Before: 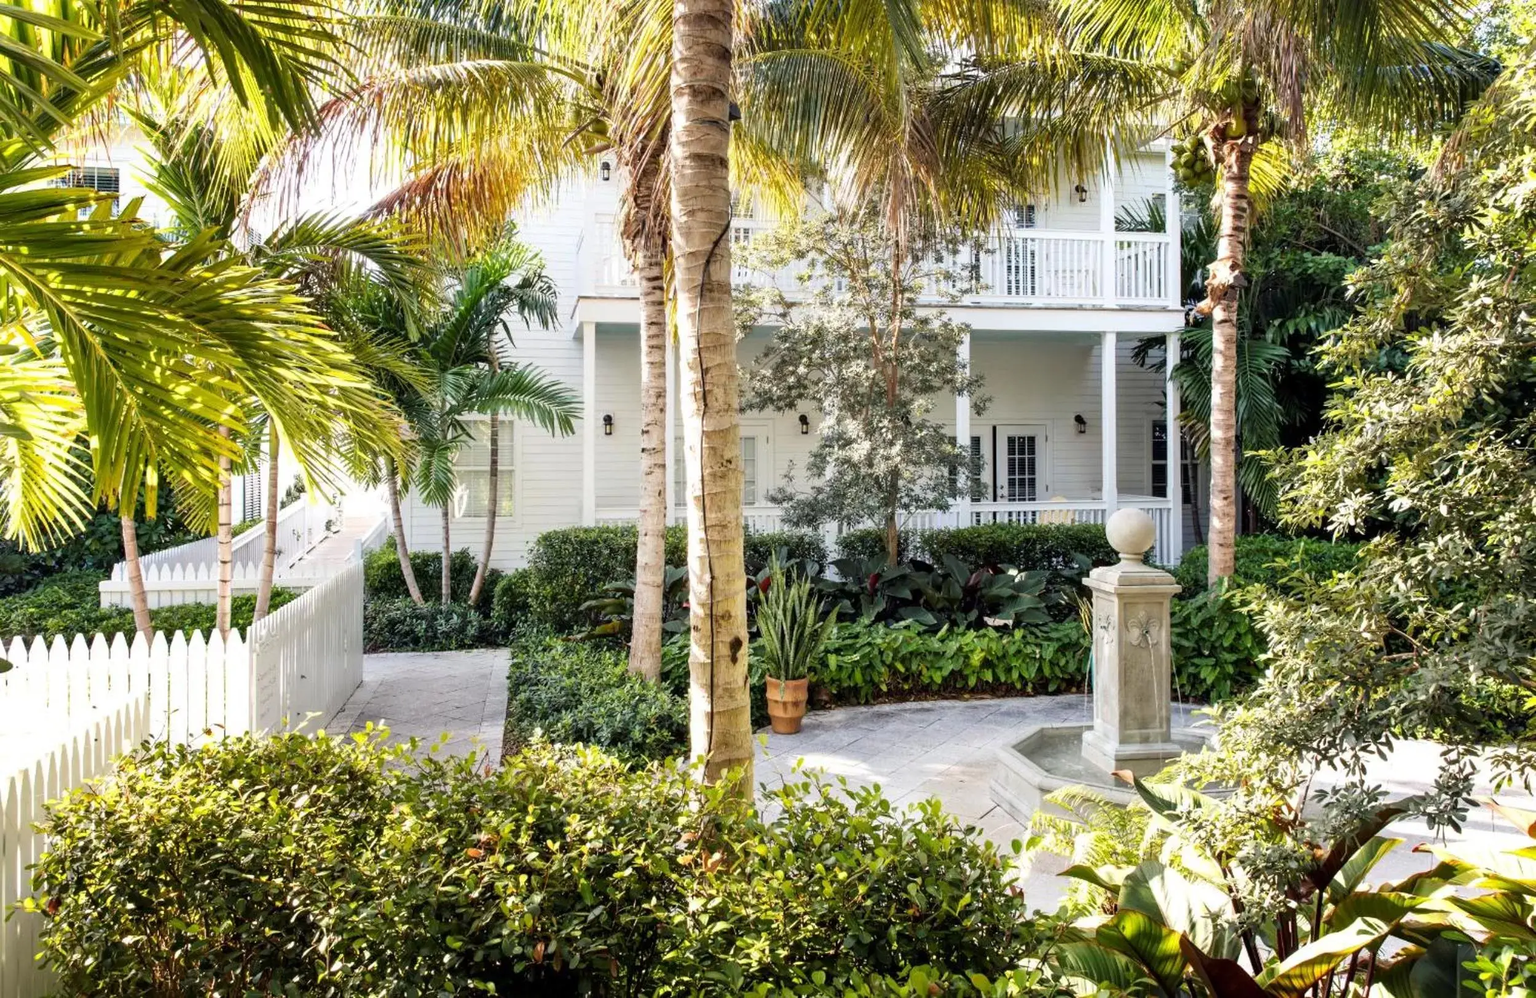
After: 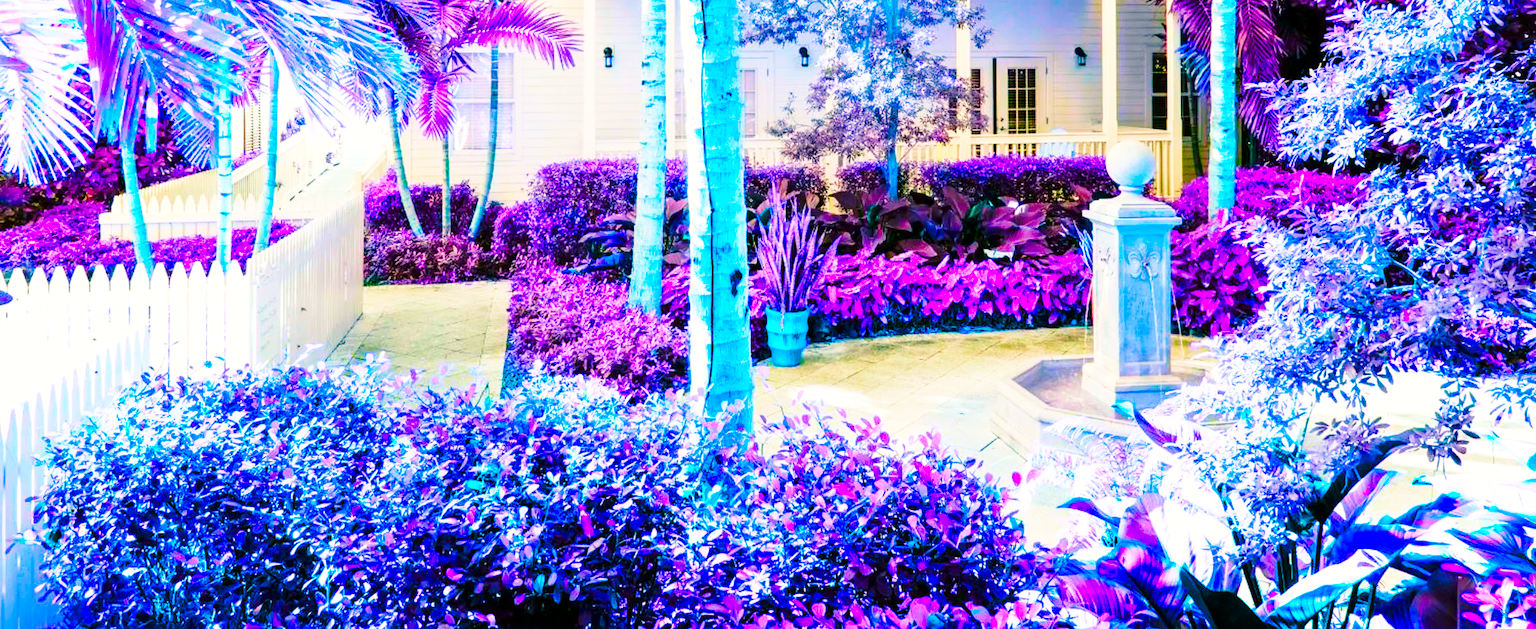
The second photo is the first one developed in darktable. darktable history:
color balance rgb: shadows lift › chroma 2.058%, shadows lift › hue 186.74°, highlights gain › chroma 3.027%, highlights gain › hue 77.03°, perceptual saturation grading › global saturation 35.027%, perceptual saturation grading › highlights -29.838%, perceptual saturation grading › shadows 35.017%, hue shift 179.22°, global vibrance 49.282%, contrast 0.627%
crop and rotate: top 36.901%
base curve: curves: ch0 [(0, 0) (0.032, 0.037) (0.105, 0.228) (0.435, 0.76) (0.856, 0.983) (1, 1)], preserve colors none
velvia: on, module defaults
color correction: highlights b* -0.021, saturation 2.16
